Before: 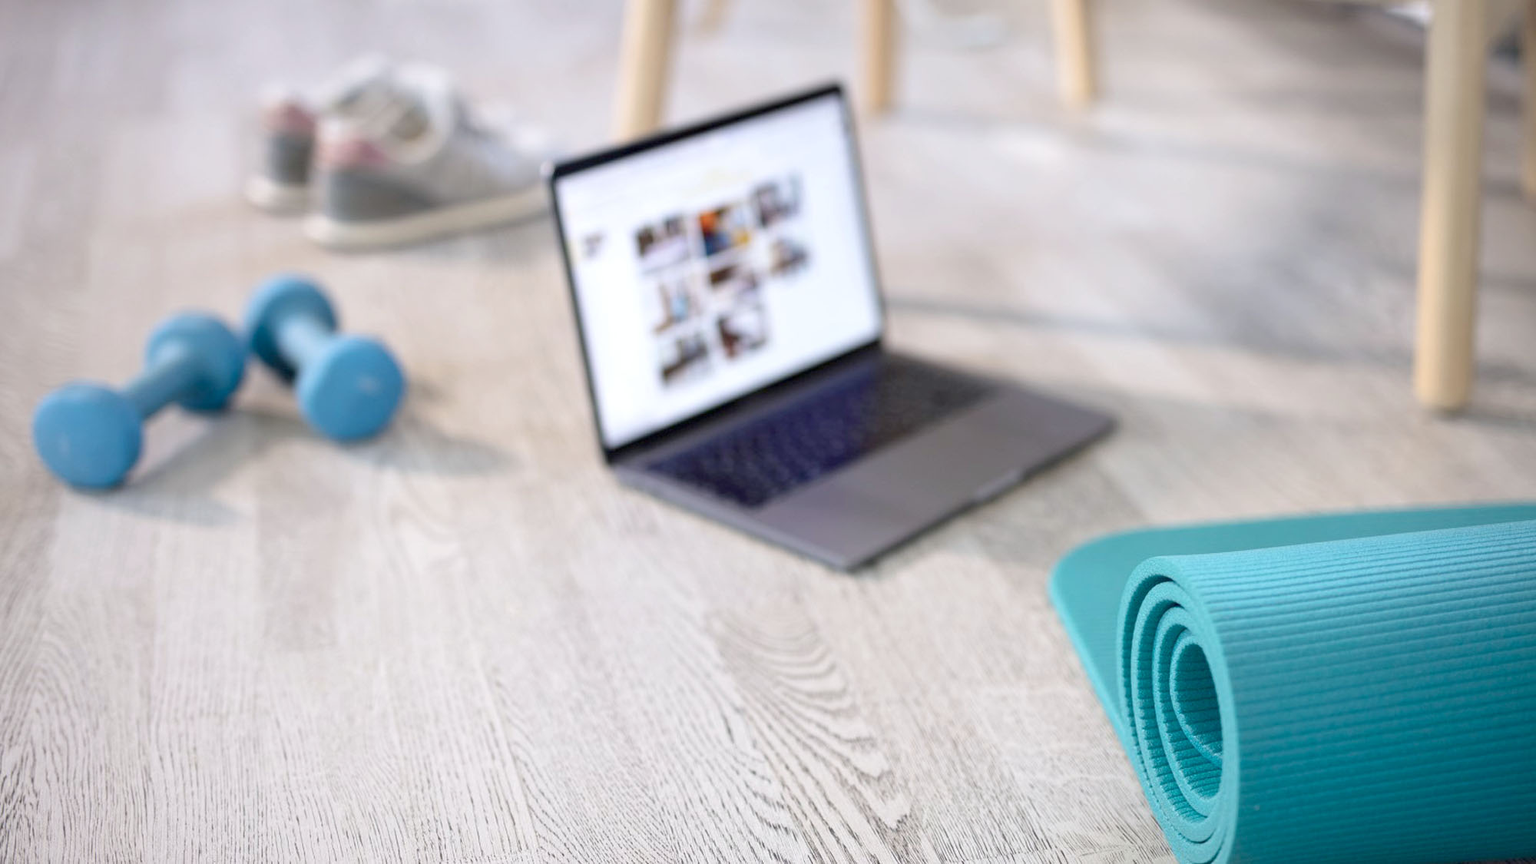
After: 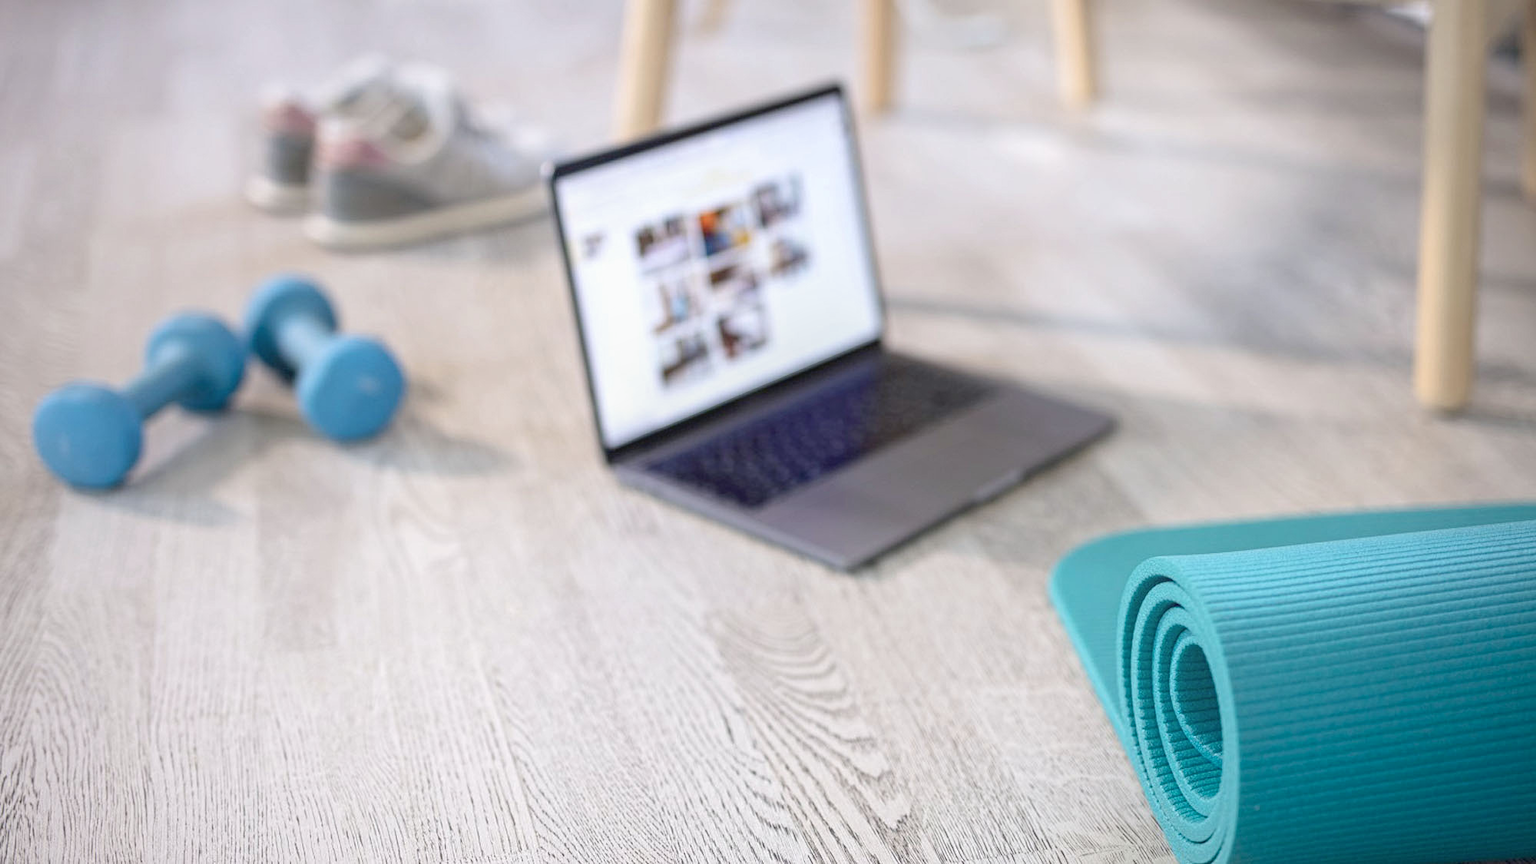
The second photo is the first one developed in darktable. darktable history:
contrast equalizer: y [[0.439, 0.44, 0.442, 0.457, 0.493, 0.498], [0.5 ×6], [0.5 ×6], [0 ×6], [0 ×6]]
local contrast: detail 130%
